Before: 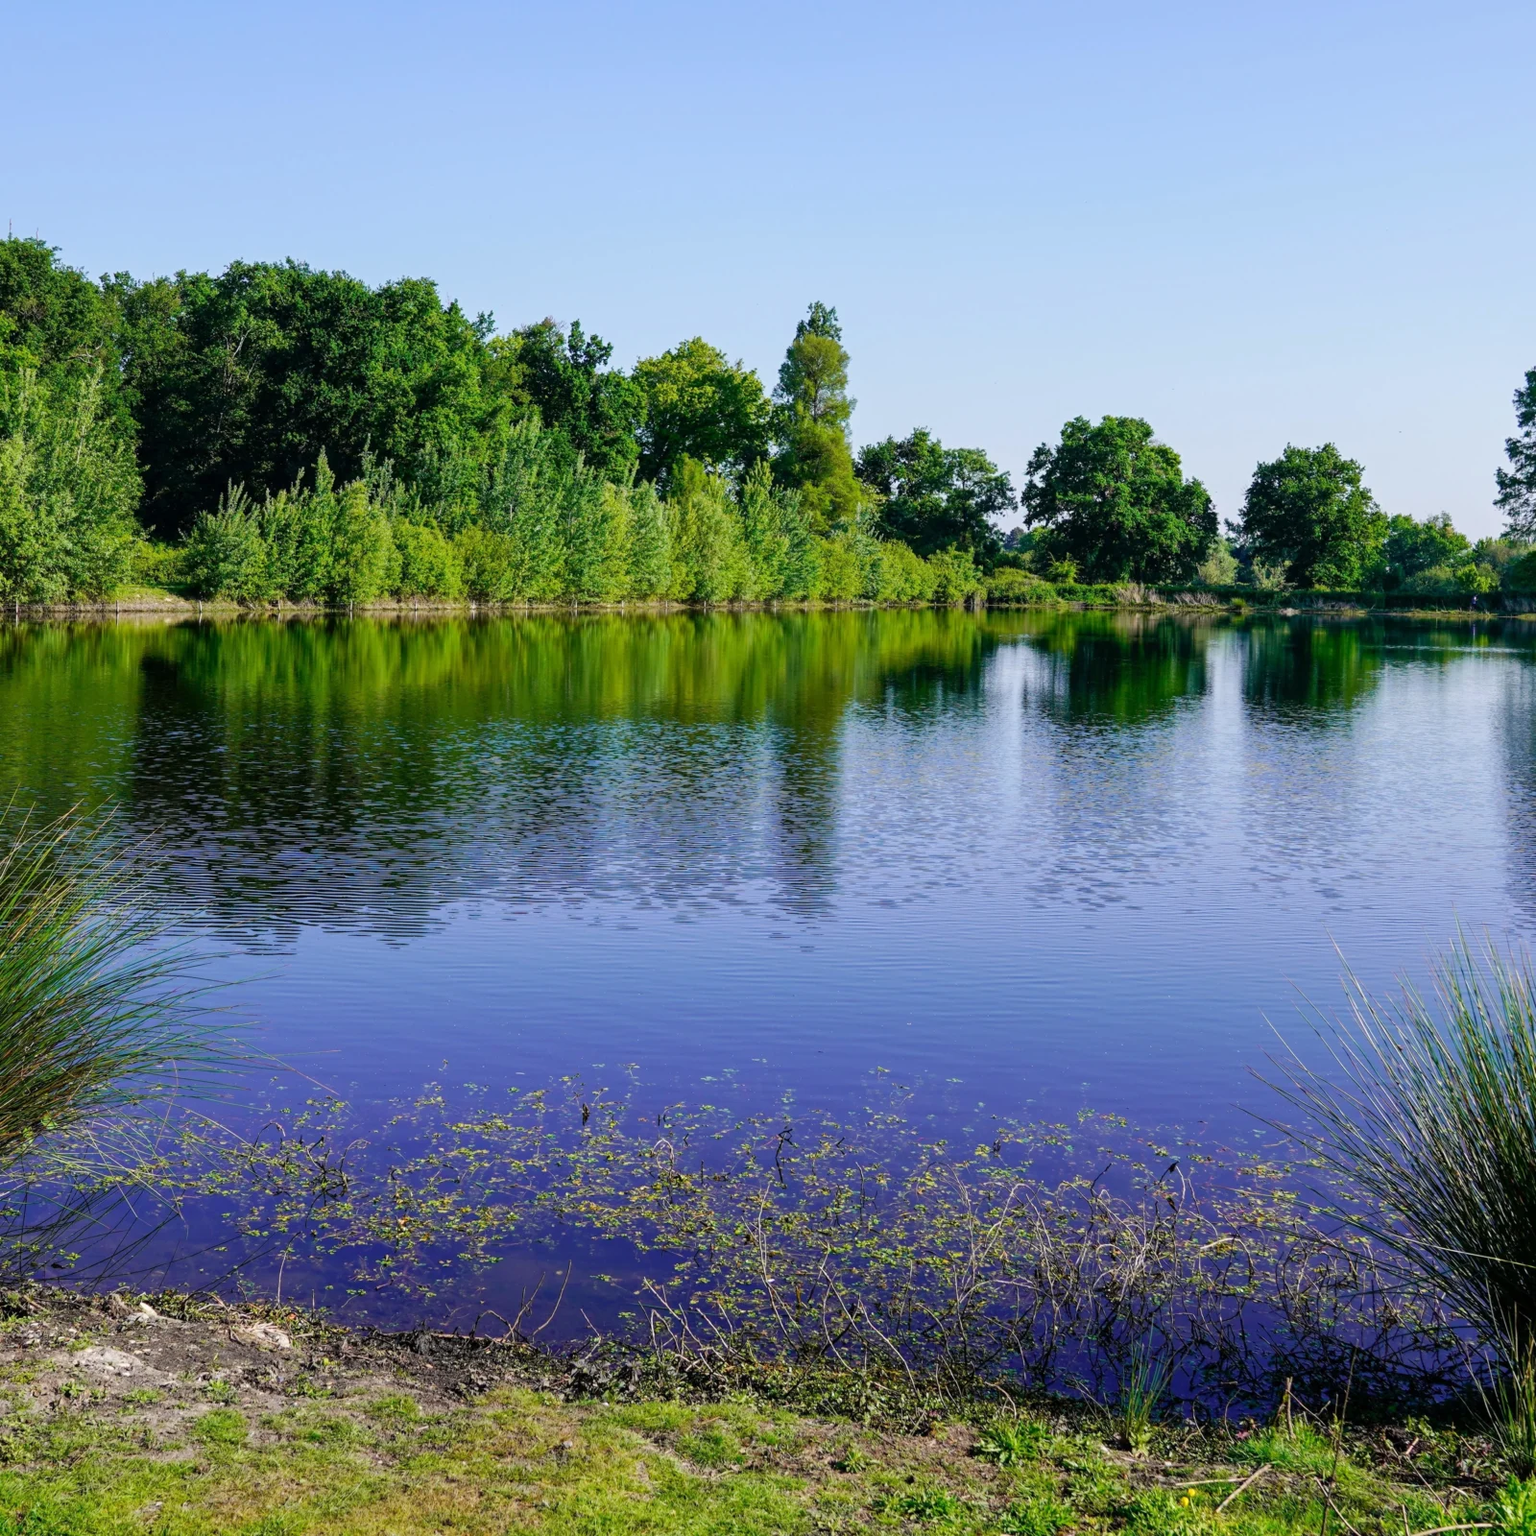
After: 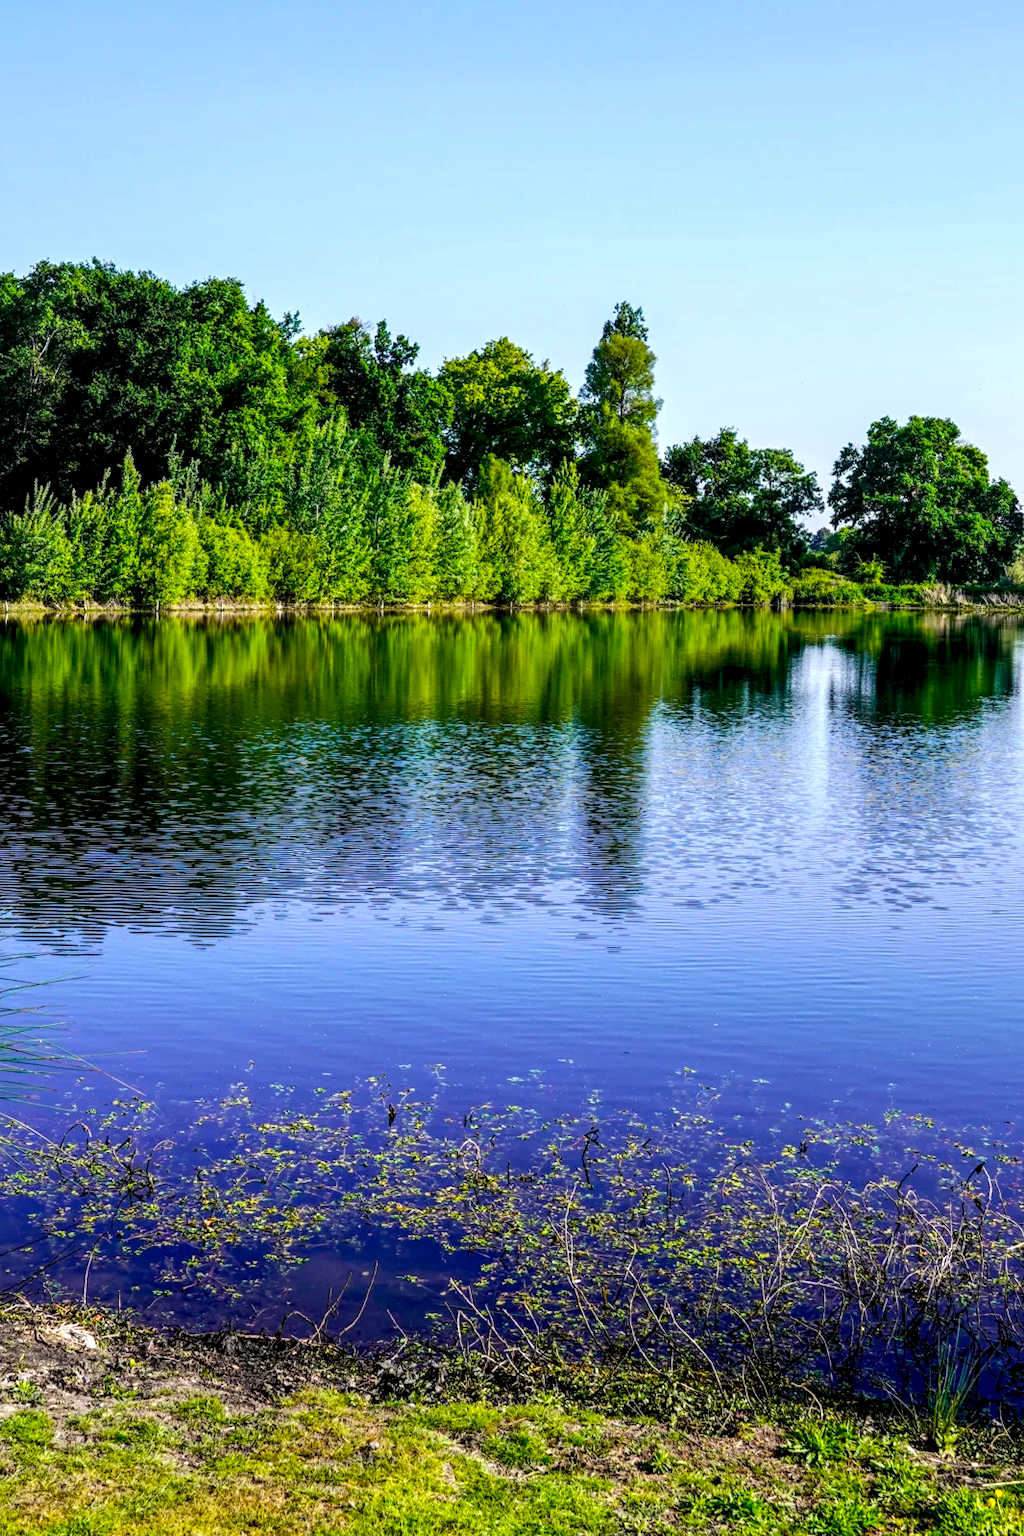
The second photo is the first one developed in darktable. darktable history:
local contrast: detail 150%
crop and rotate: left 12.673%, right 20.66%
color balance rgb: perceptual saturation grading › global saturation 30%
tone equalizer: -8 EV -0.417 EV, -7 EV -0.389 EV, -6 EV -0.333 EV, -5 EV -0.222 EV, -3 EV 0.222 EV, -2 EV 0.333 EV, -1 EV 0.389 EV, +0 EV 0.417 EV, edges refinement/feathering 500, mask exposure compensation -1.57 EV, preserve details no
